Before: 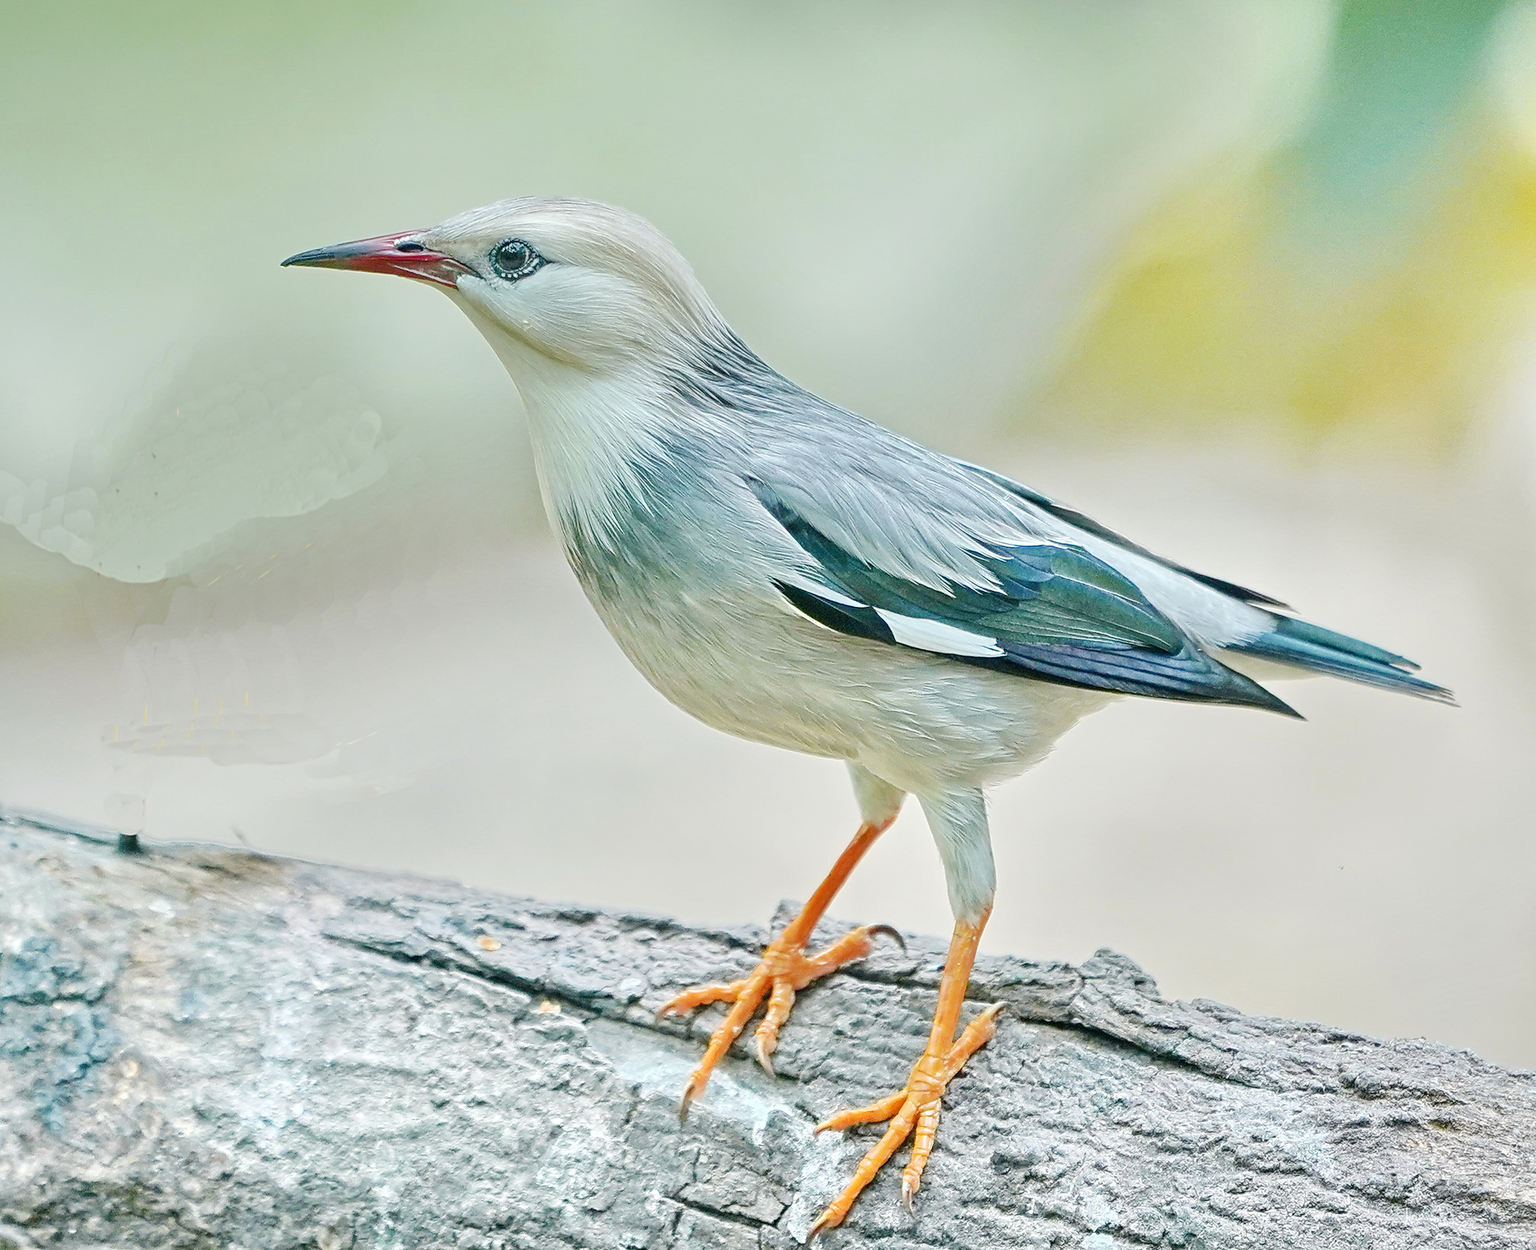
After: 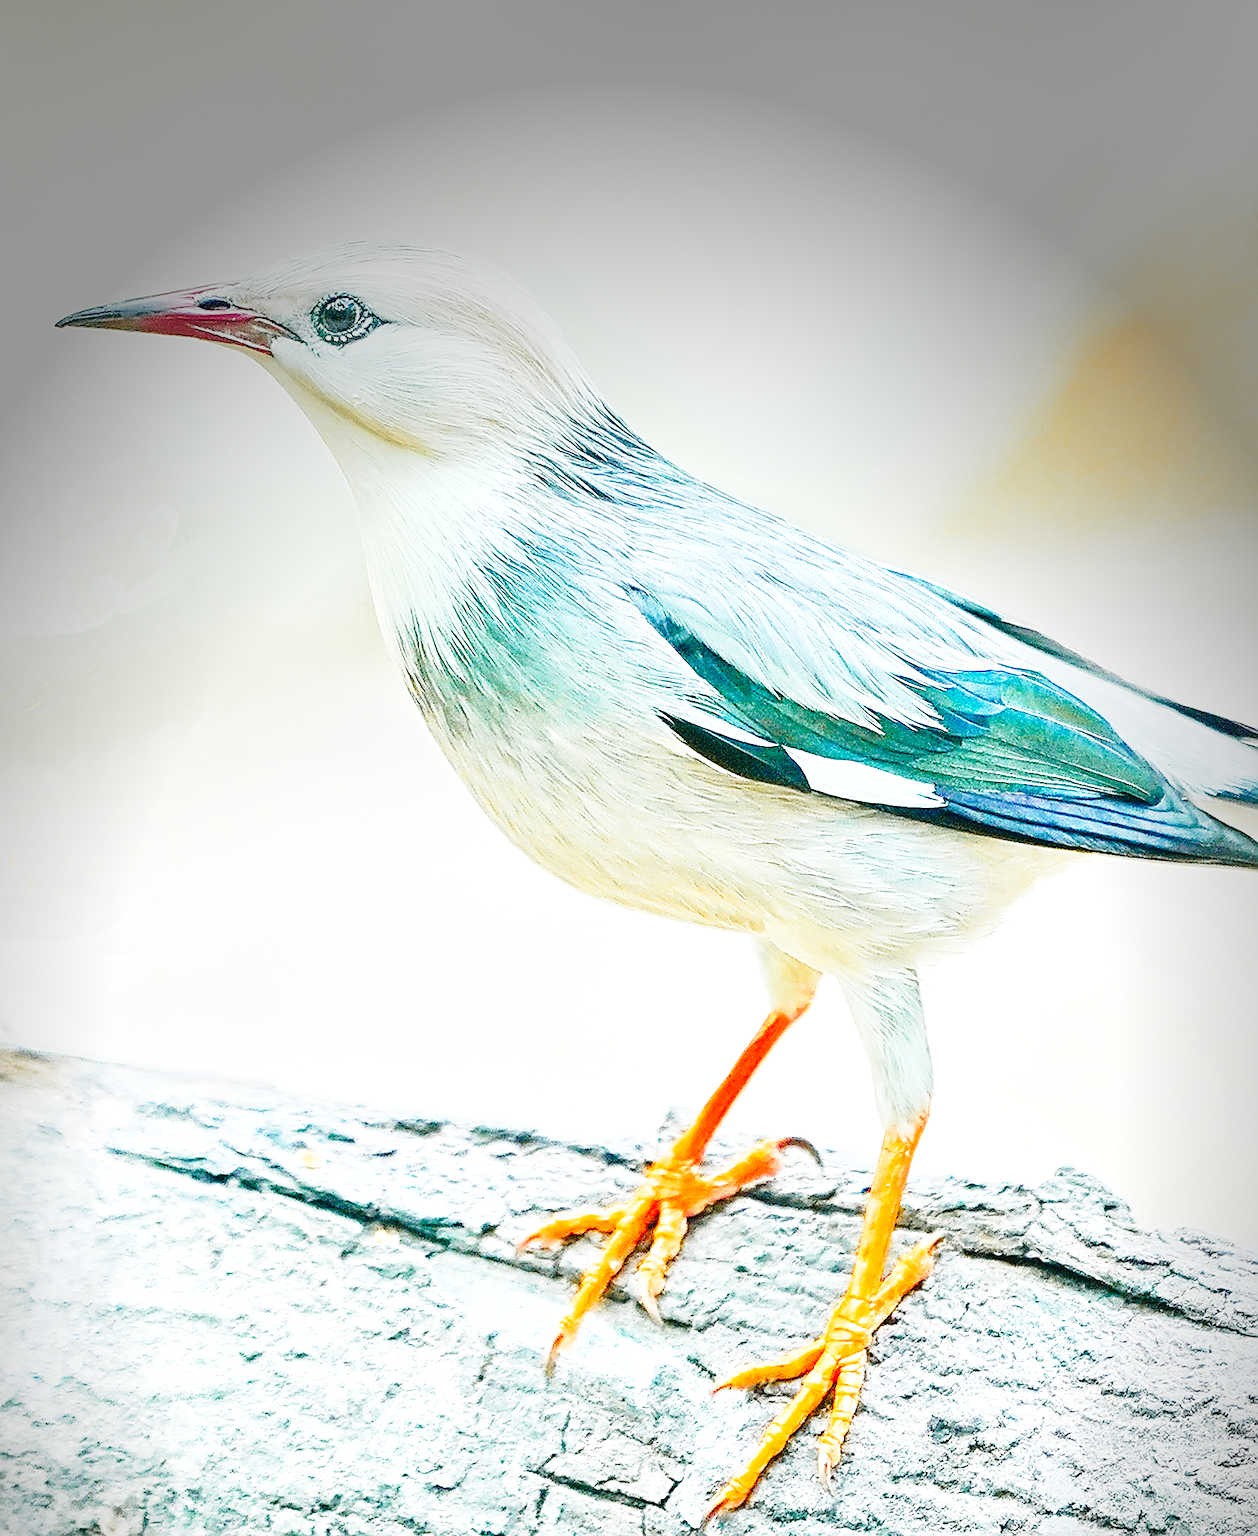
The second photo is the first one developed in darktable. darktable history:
base curve: curves: ch0 [(0, 0) (0.028, 0.03) (0.121, 0.232) (0.46, 0.748) (0.859, 0.968) (1, 1)], preserve colors none
exposure: black level correction -0.002, exposure 0.539 EV, compensate highlight preservation false
sharpen: on, module defaults
crop: left 15.384%, right 17.92%
color zones: curves: ch1 [(0.263, 0.53) (0.376, 0.287) (0.487, 0.512) (0.748, 0.547) (1, 0.513)]; ch2 [(0.262, 0.45) (0.751, 0.477)]
vignetting: brightness -0.678, center (-0.027, 0.401), automatic ratio true
color balance rgb: shadows lift › luminance -9.266%, perceptual saturation grading › global saturation 29.562%, global vibrance 20%
